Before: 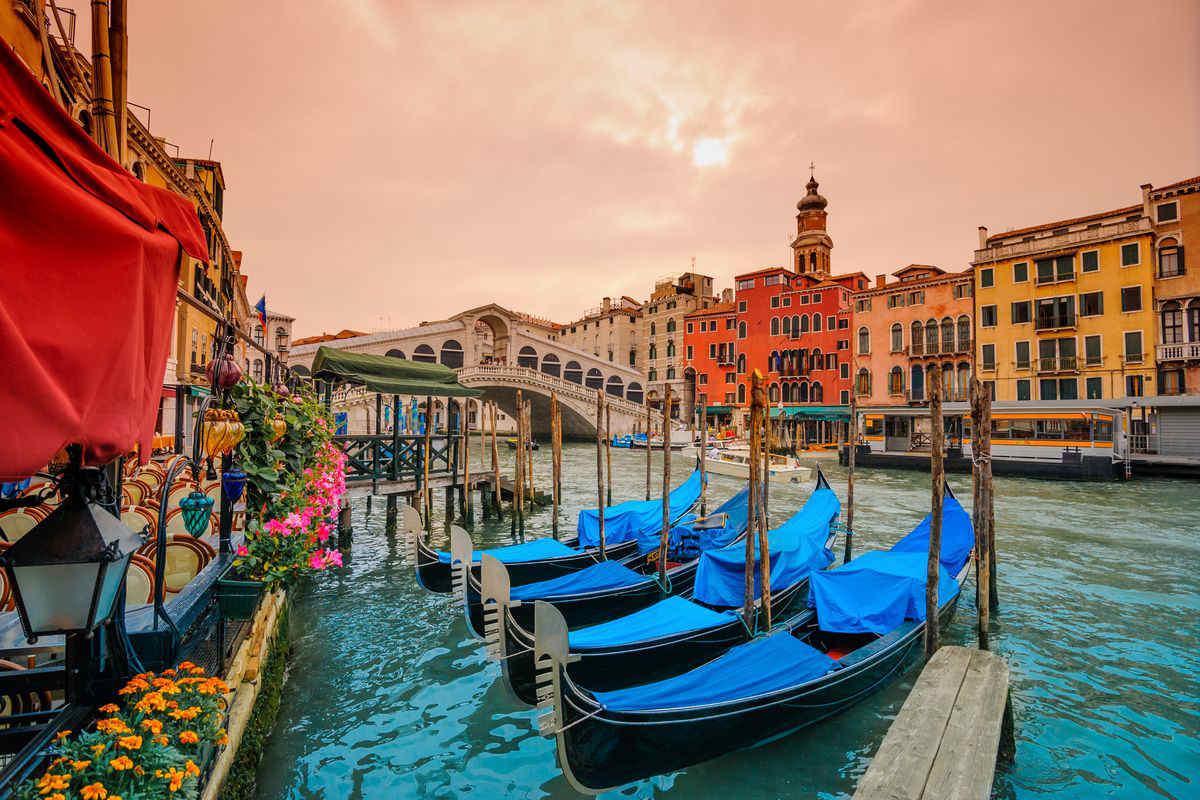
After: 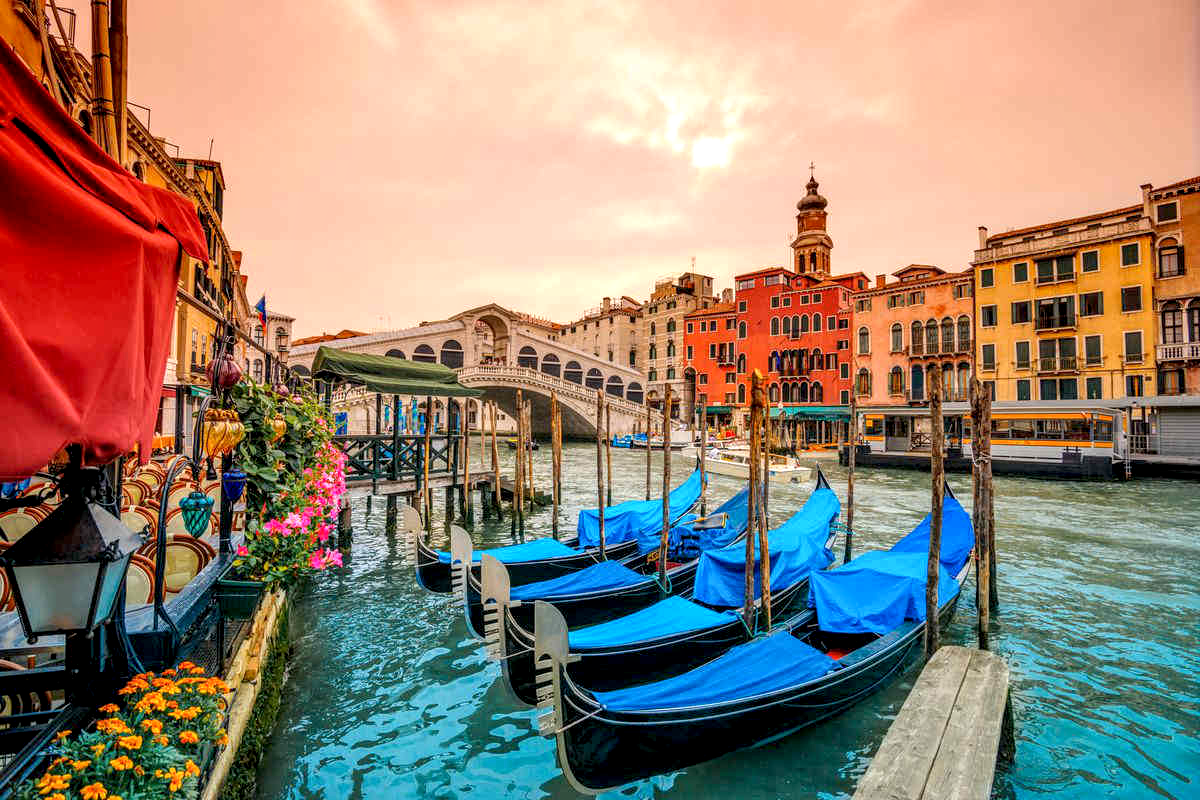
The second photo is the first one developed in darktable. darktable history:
local contrast: detail 130%
exposure: black level correction 0.003, exposure 0.383 EV, compensate highlight preservation false
